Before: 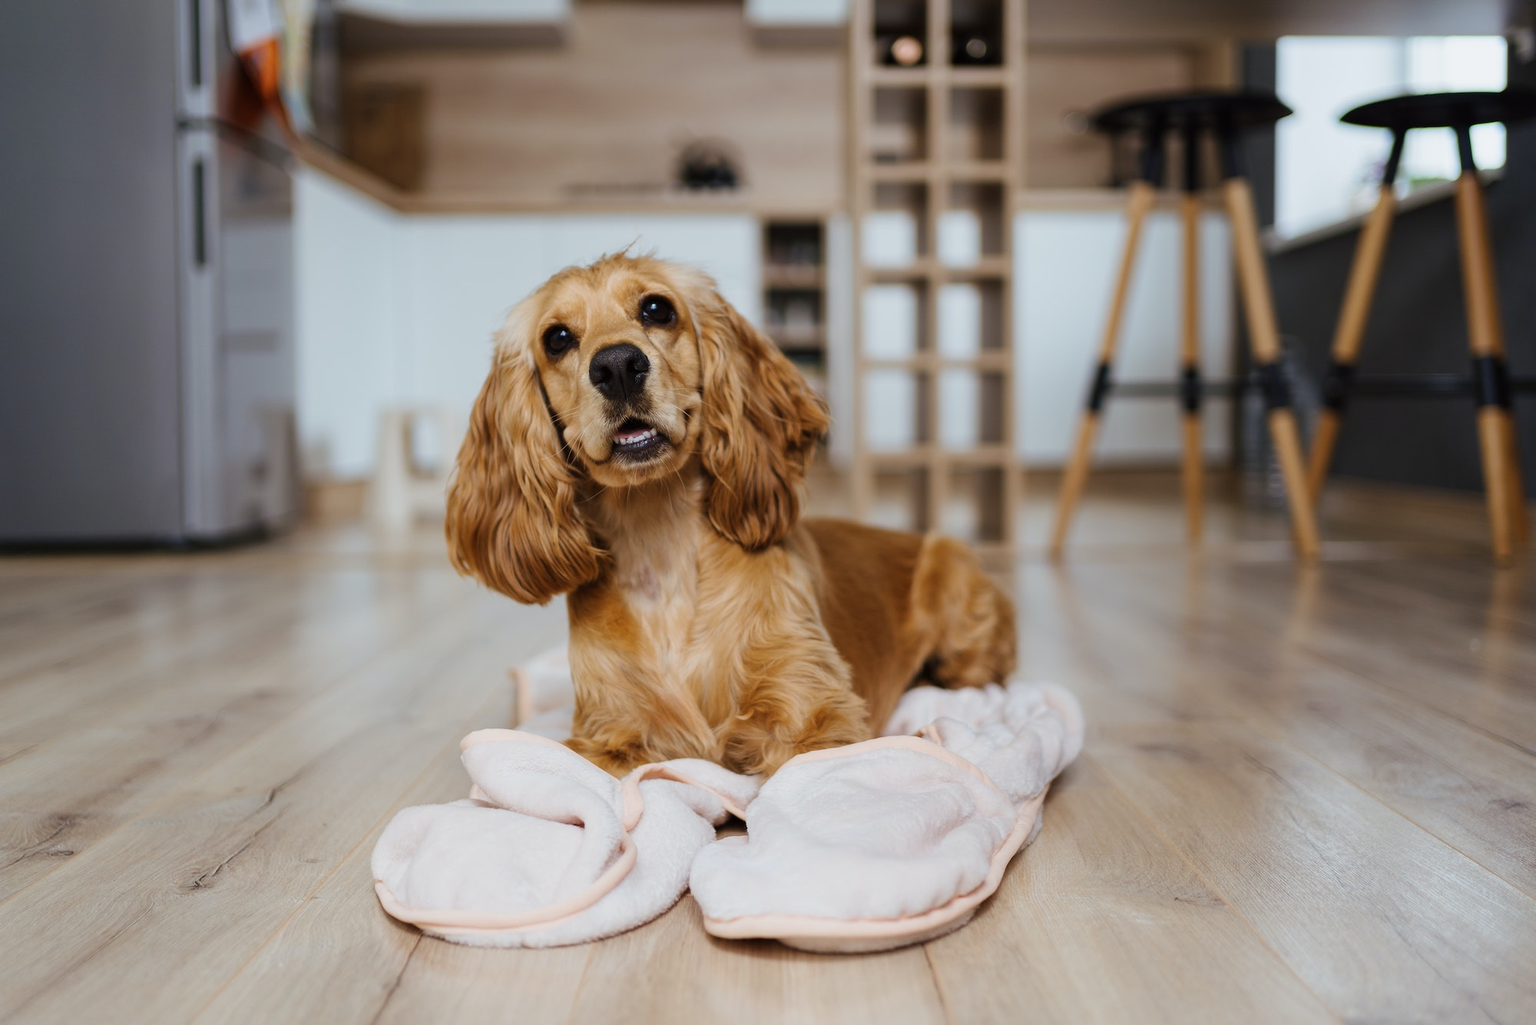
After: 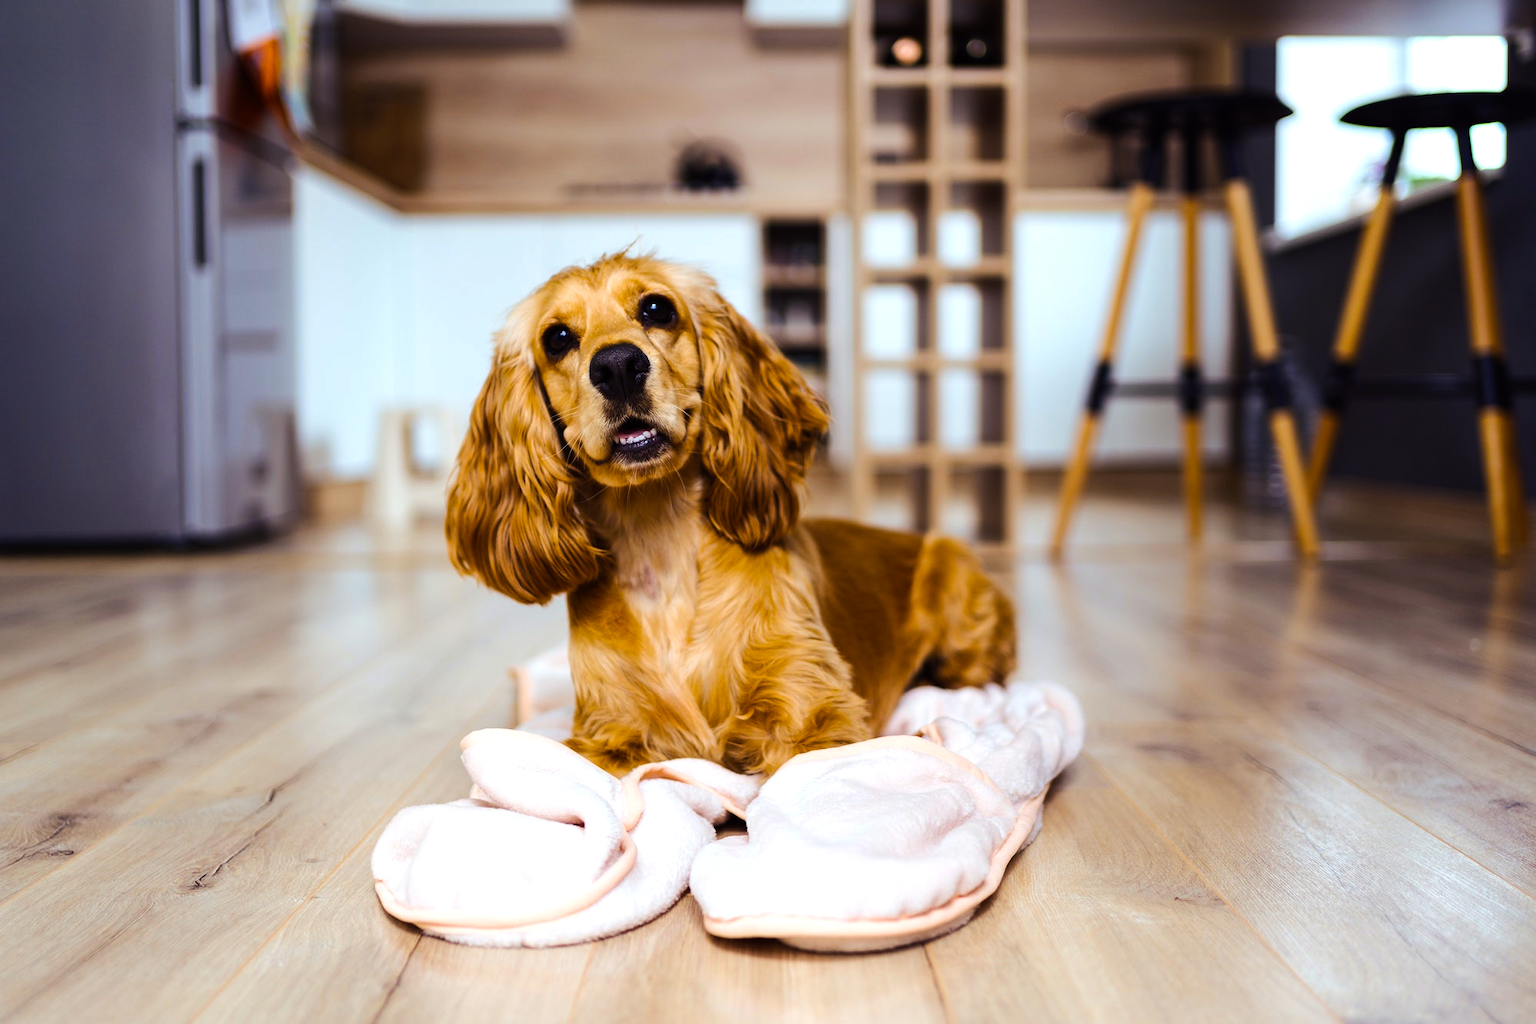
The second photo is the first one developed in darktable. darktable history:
color balance rgb: shadows lift › luminance -21.488%, shadows lift › chroma 9.082%, shadows lift › hue 284.51°, linear chroma grading › global chroma 39.666%, perceptual saturation grading › global saturation 0.001%, perceptual brilliance grading › highlights 17.642%, perceptual brilliance grading › mid-tones 32.191%, perceptual brilliance grading › shadows -31.025%, global vibrance 15.635%
